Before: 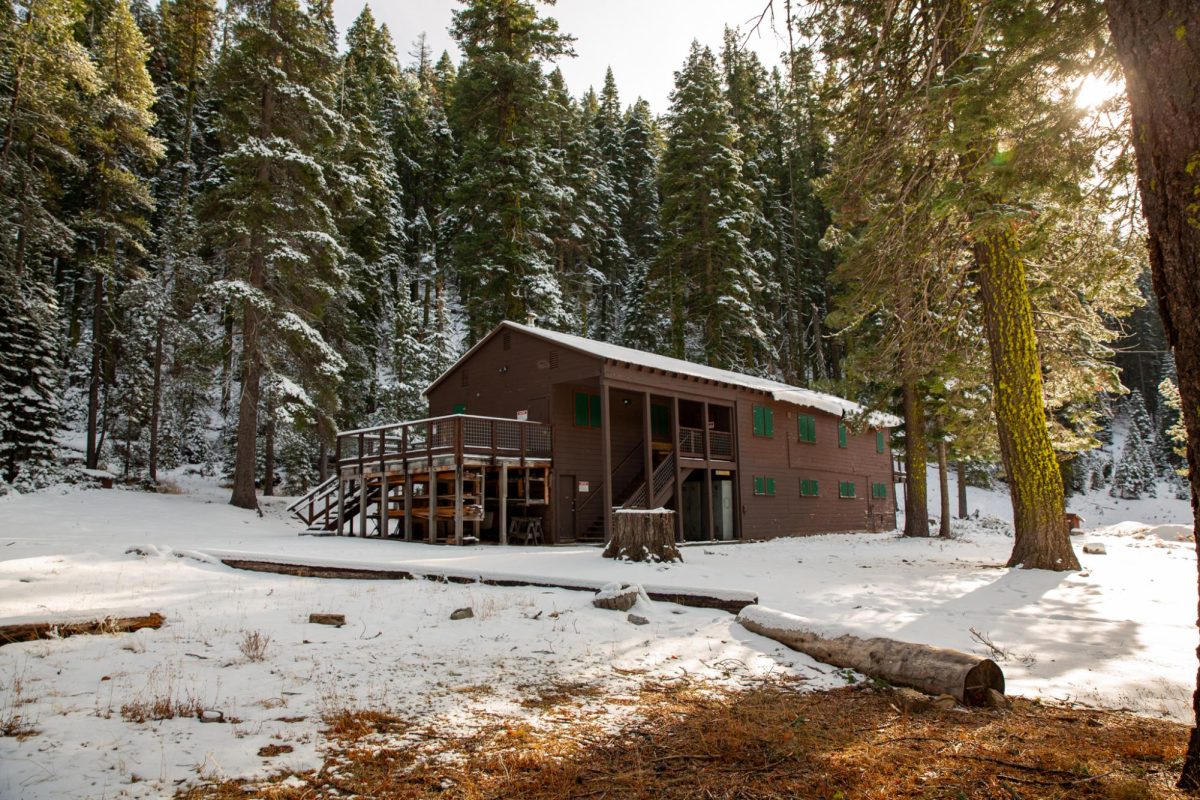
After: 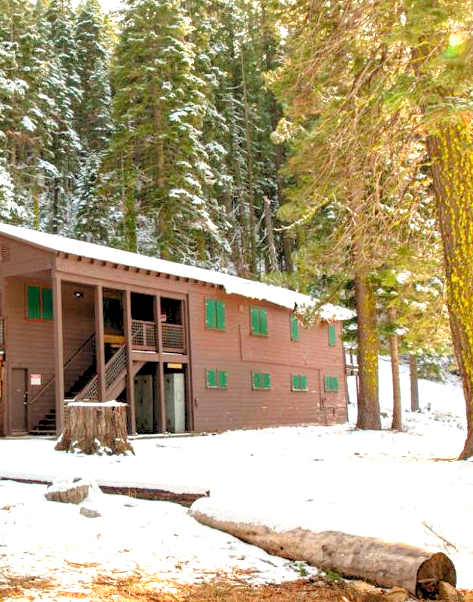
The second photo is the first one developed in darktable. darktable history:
exposure: black level correction 0, exposure 1.1 EV, compensate exposure bias true, compensate highlight preservation false
levels: levels [0.072, 0.414, 0.976]
crop: left 45.721%, top 13.393%, right 14.118%, bottom 10.01%
